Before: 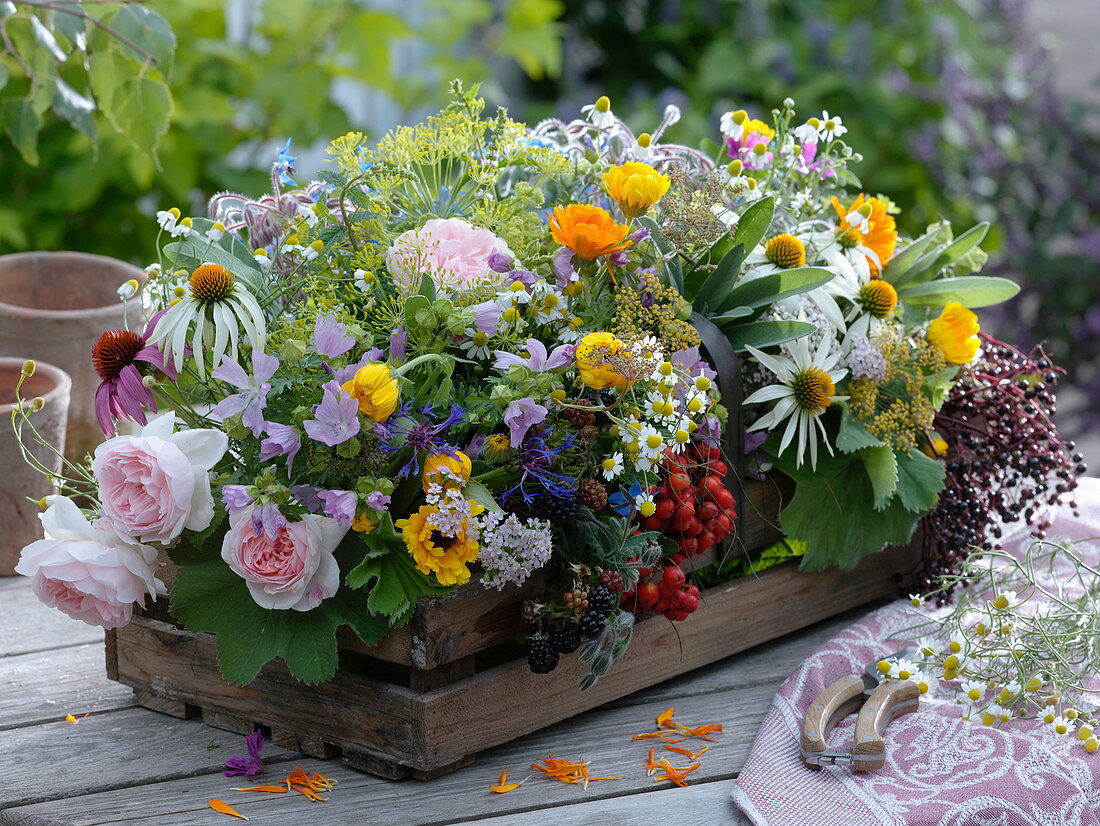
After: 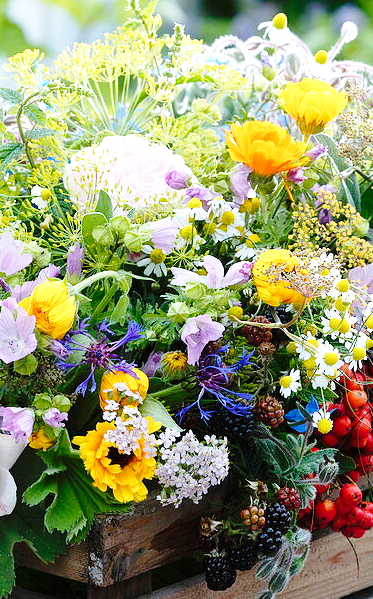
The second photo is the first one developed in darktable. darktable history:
base curve: curves: ch0 [(0, 0) (0.028, 0.03) (0.121, 0.232) (0.46, 0.748) (0.859, 0.968) (1, 1)], preserve colors none
exposure: exposure 0.608 EV, compensate exposure bias true, compensate highlight preservation false
crop and rotate: left 29.444%, top 10.163%, right 36.644%, bottom 17.315%
